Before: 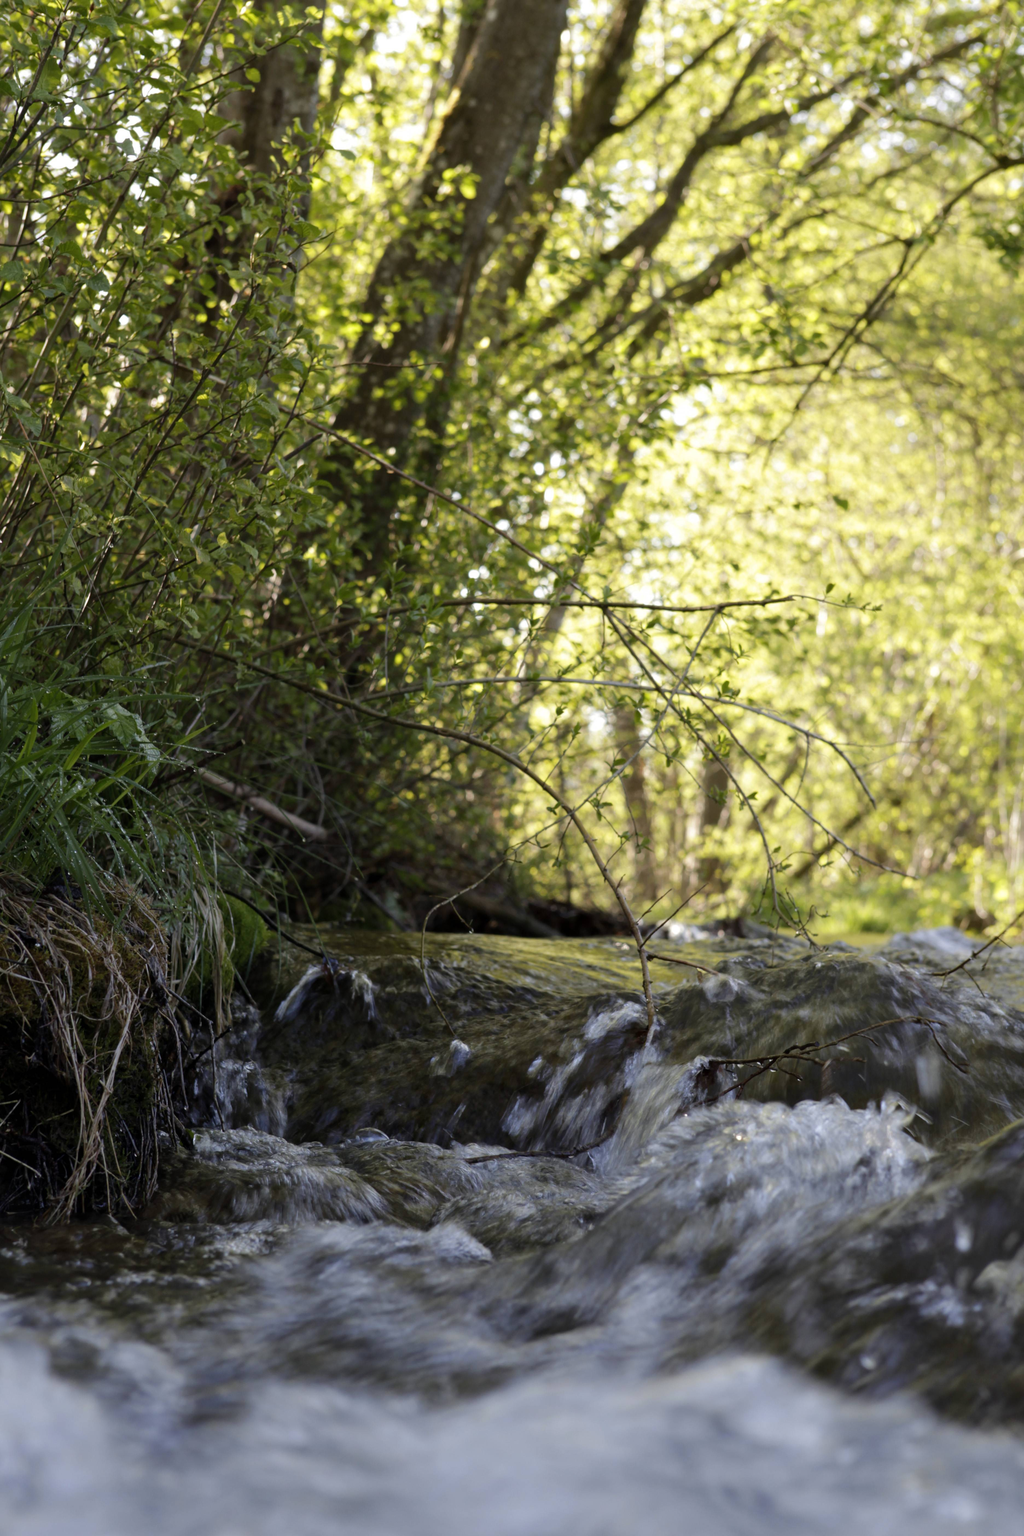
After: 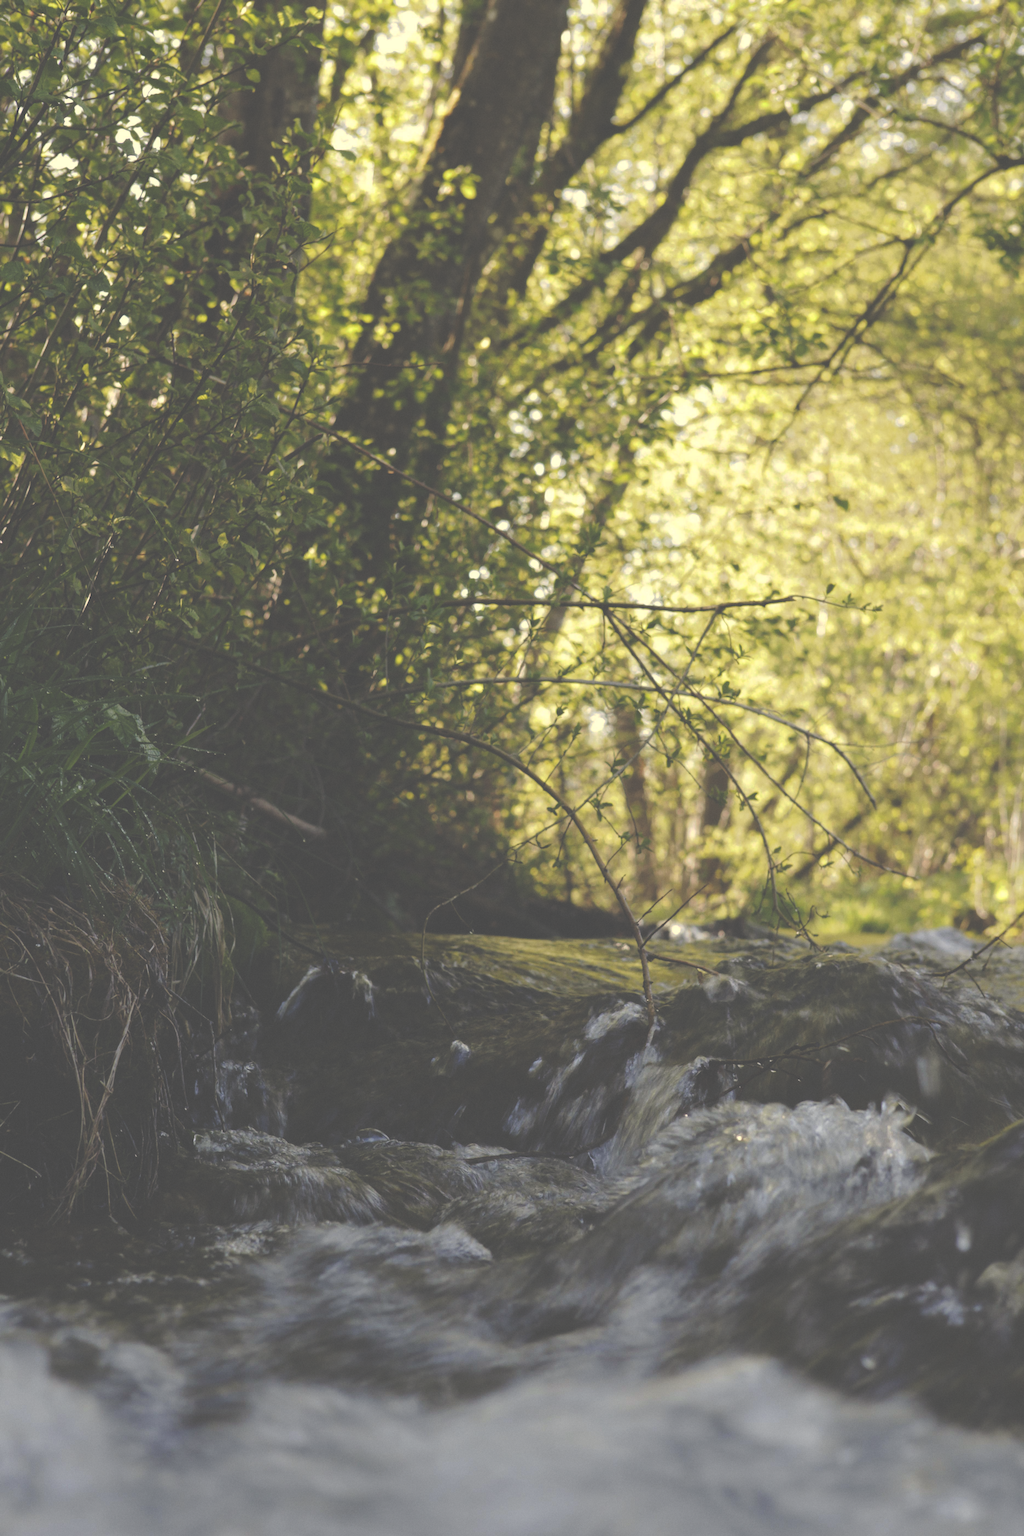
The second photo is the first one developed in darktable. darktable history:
grain: coarseness 0.09 ISO, strength 10%
white balance: red 1.029, blue 0.92
tone curve: curves: ch0 [(0, 0) (0.003, 0.264) (0.011, 0.264) (0.025, 0.265) (0.044, 0.269) (0.069, 0.273) (0.1, 0.28) (0.136, 0.292) (0.177, 0.309) (0.224, 0.336) (0.277, 0.371) (0.335, 0.412) (0.399, 0.469) (0.468, 0.533) (0.543, 0.595) (0.623, 0.66) (0.709, 0.73) (0.801, 0.8) (0.898, 0.854) (1, 1)], preserve colors none
rgb curve: curves: ch0 [(0, 0.186) (0.314, 0.284) (0.775, 0.708) (1, 1)], compensate middle gray true, preserve colors none
